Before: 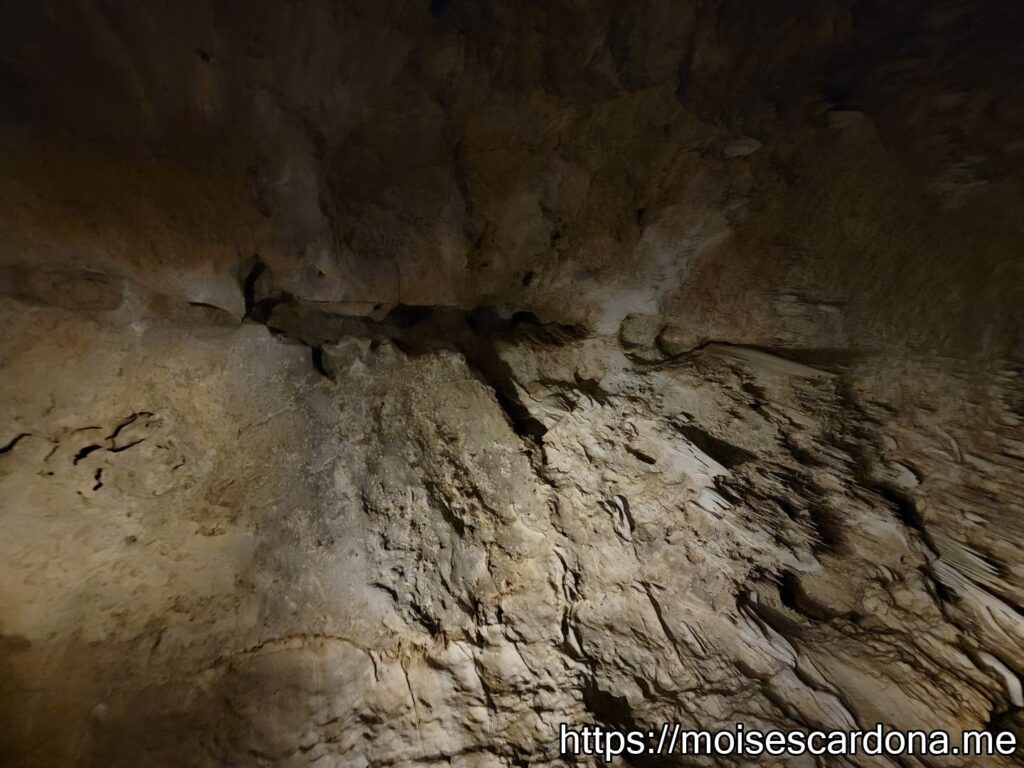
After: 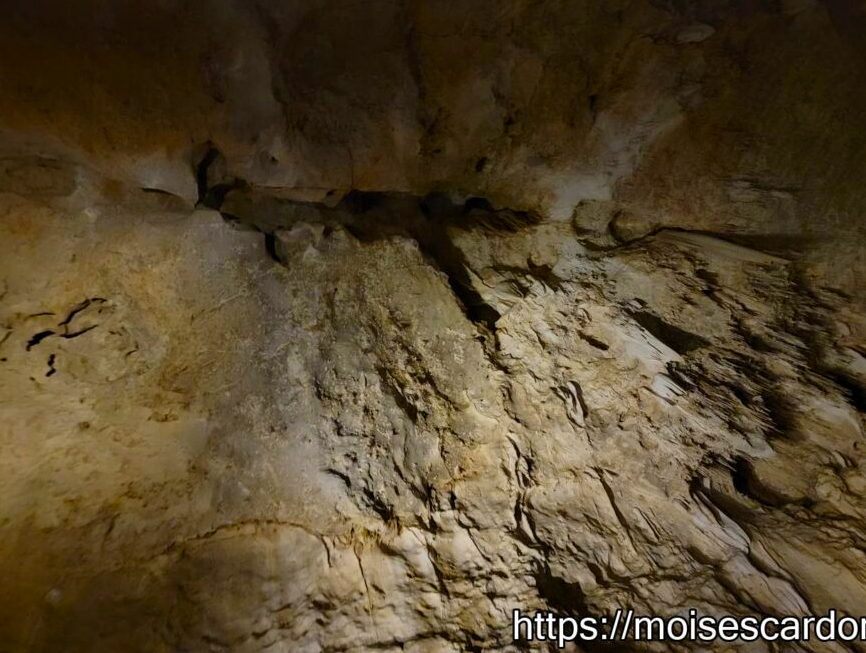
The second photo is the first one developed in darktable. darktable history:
crop and rotate: left 4.68%, top 14.972%, right 10.67%
color balance rgb: perceptual saturation grading › global saturation 31.01%, global vibrance 20%
